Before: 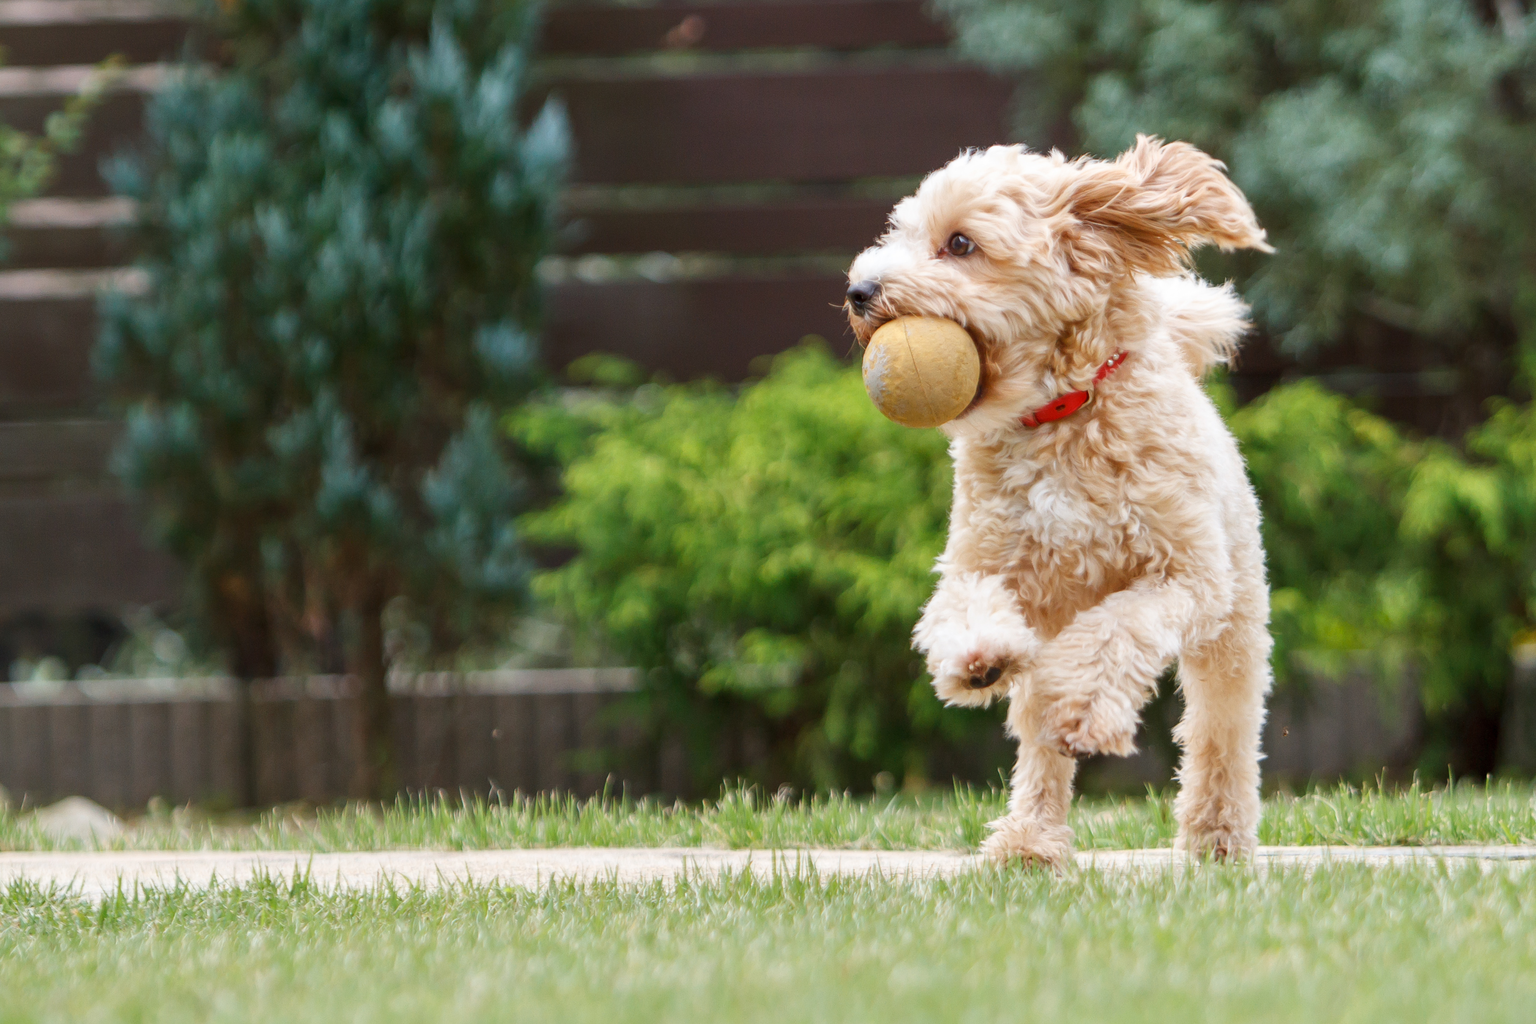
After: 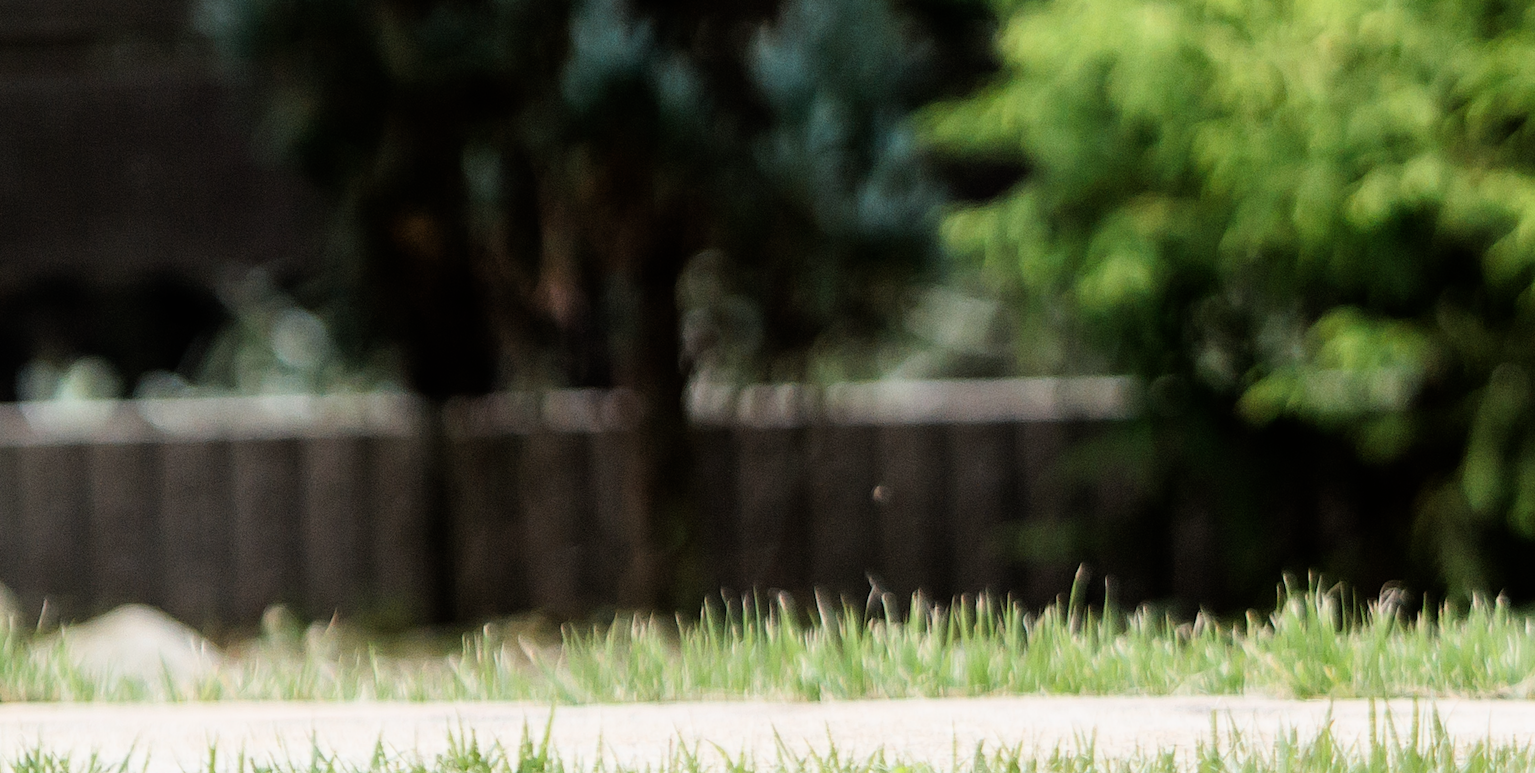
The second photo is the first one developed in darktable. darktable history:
crop: top 44.483%, right 43.593%, bottom 12.892%
filmic rgb: black relative exposure -5.42 EV, white relative exposure 2.85 EV, dynamic range scaling -37.73%, hardness 4, contrast 1.605, highlights saturation mix -0.93%
